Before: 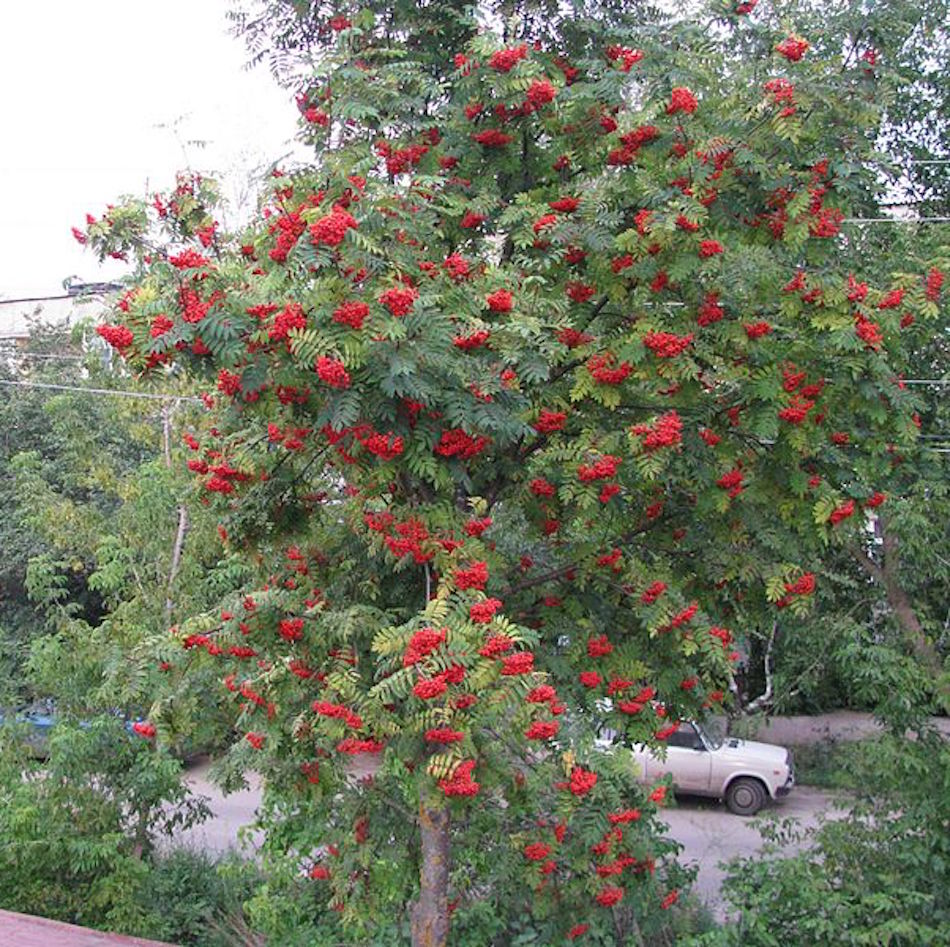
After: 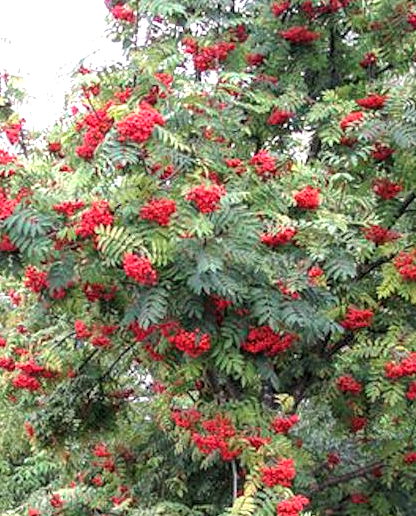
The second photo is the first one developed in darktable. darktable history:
tone equalizer: -8 EV -0.772 EV, -7 EV -0.667 EV, -6 EV -0.58 EV, -5 EV -0.363 EV, -3 EV 0.397 EV, -2 EV 0.6 EV, -1 EV 0.697 EV, +0 EV 0.745 EV, mask exposure compensation -0.509 EV
crop: left 20.333%, top 10.907%, right 35.868%, bottom 34.54%
local contrast: on, module defaults
